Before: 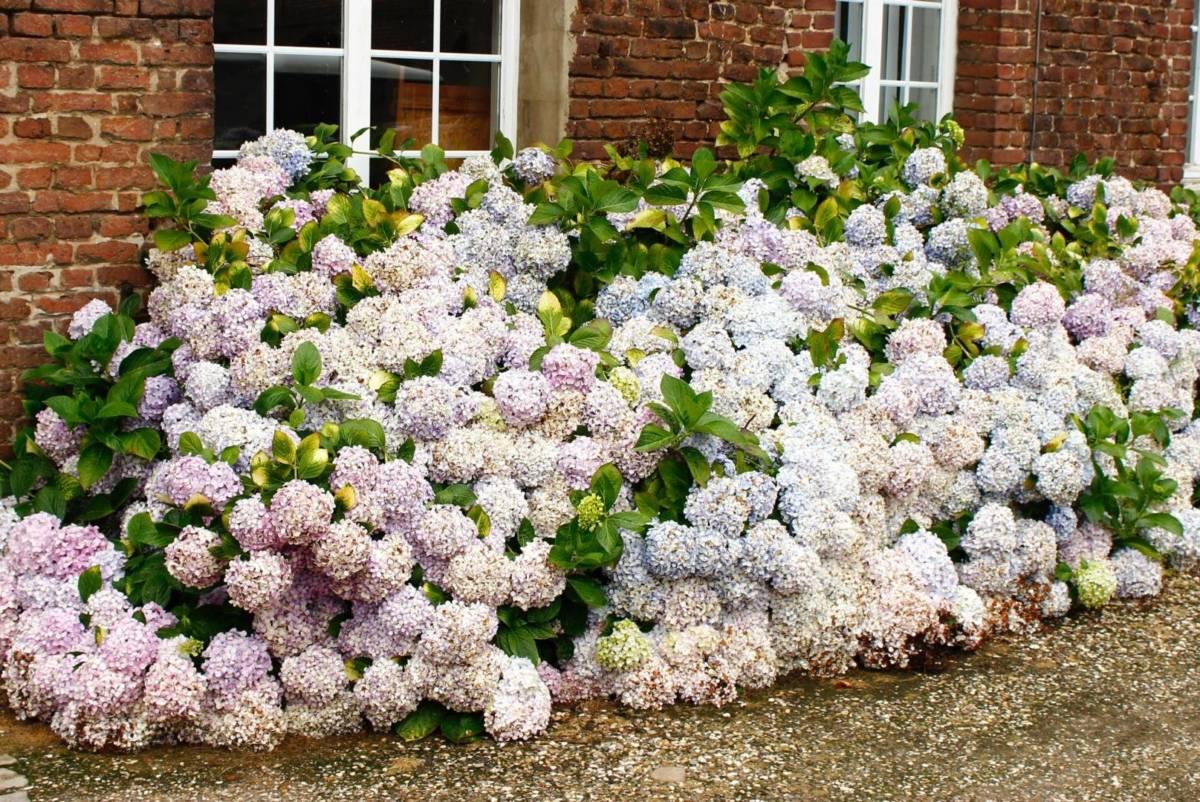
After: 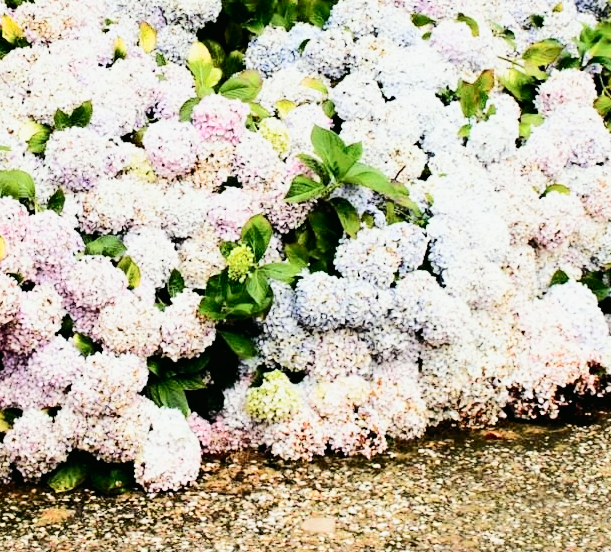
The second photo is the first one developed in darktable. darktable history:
crop and rotate: left 29.237%, top 31.152%, right 19.807%
exposure: black level correction 0, exposure 0.5 EV, compensate highlight preservation false
filmic rgb: black relative exposure -5 EV, hardness 2.88, contrast 1.4, highlights saturation mix -30%
contrast brightness saturation: contrast 0.15, brightness 0.05
tone curve: curves: ch0 [(0, 0.01) (0.037, 0.032) (0.131, 0.108) (0.275, 0.256) (0.483, 0.512) (0.61, 0.665) (0.696, 0.742) (0.792, 0.819) (0.911, 0.925) (0.997, 0.995)]; ch1 [(0, 0) (0.308, 0.29) (0.425, 0.411) (0.492, 0.488) (0.507, 0.503) (0.53, 0.532) (0.573, 0.586) (0.683, 0.702) (0.746, 0.77) (1, 1)]; ch2 [(0, 0) (0.246, 0.233) (0.36, 0.352) (0.415, 0.415) (0.485, 0.487) (0.502, 0.504) (0.525, 0.518) (0.539, 0.539) (0.587, 0.594) (0.636, 0.652) (0.711, 0.729) (0.845, 0.855) (0.998, 0.977)], color space Lab, independent channels, preserve colors none
